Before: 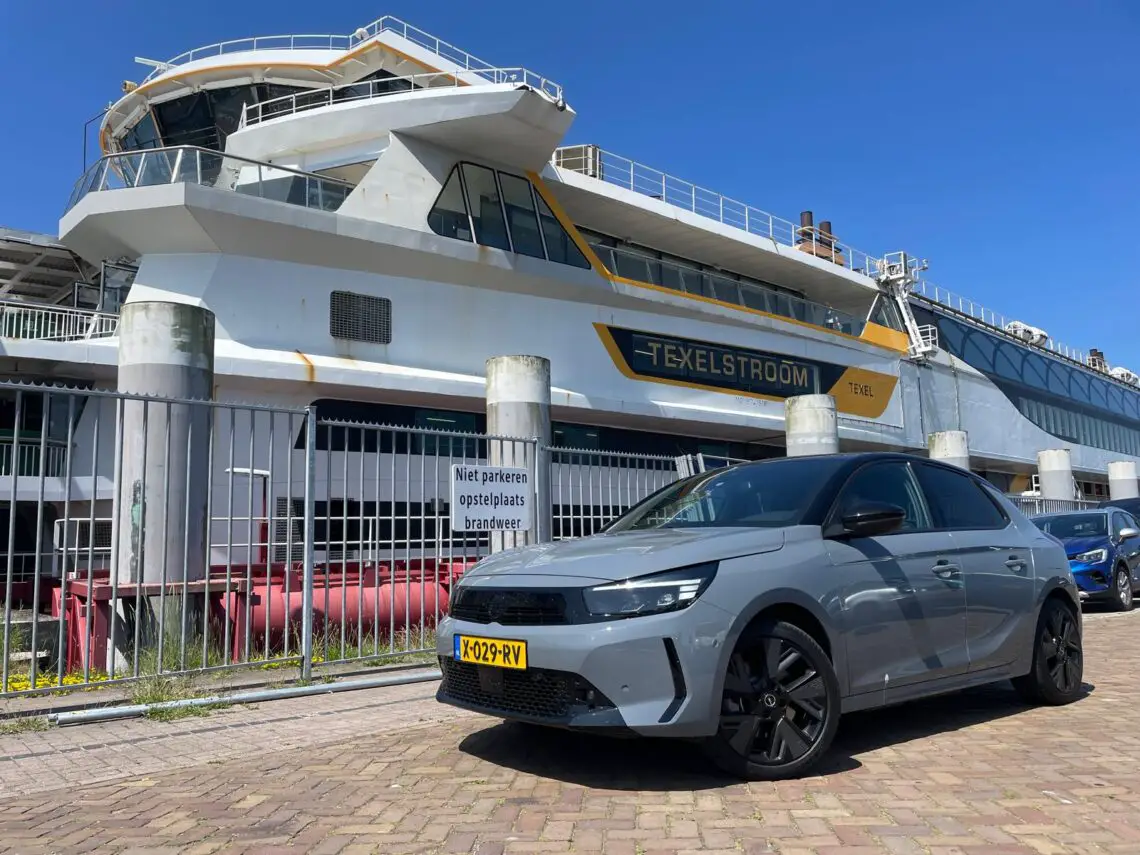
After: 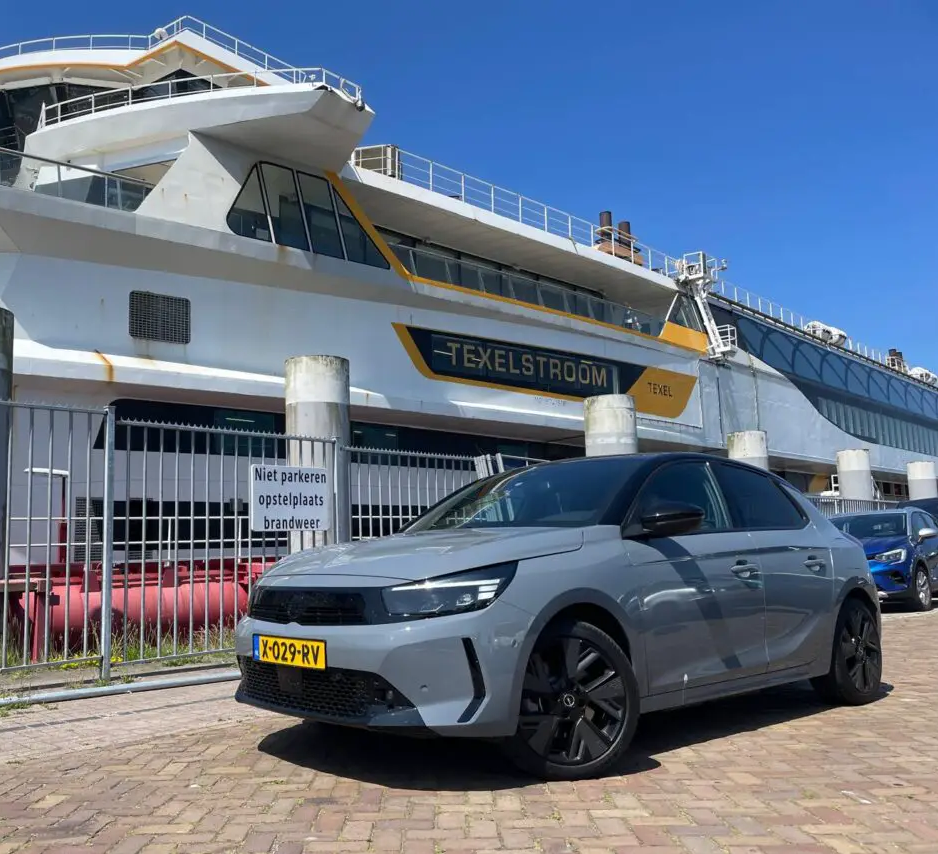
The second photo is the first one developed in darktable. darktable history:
crop: left 17.65%, bottom 0.045%
